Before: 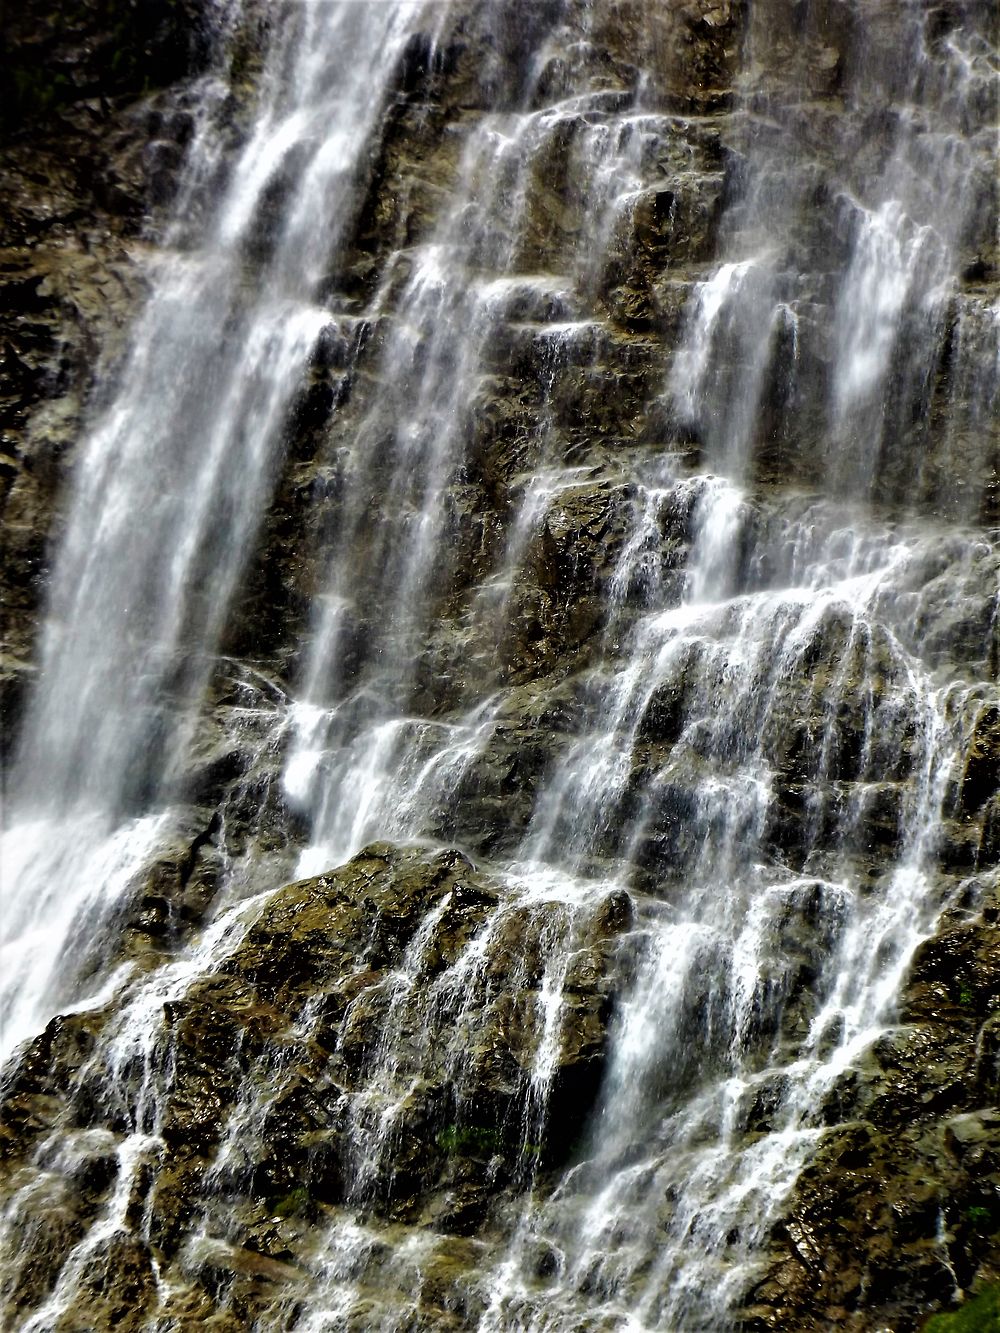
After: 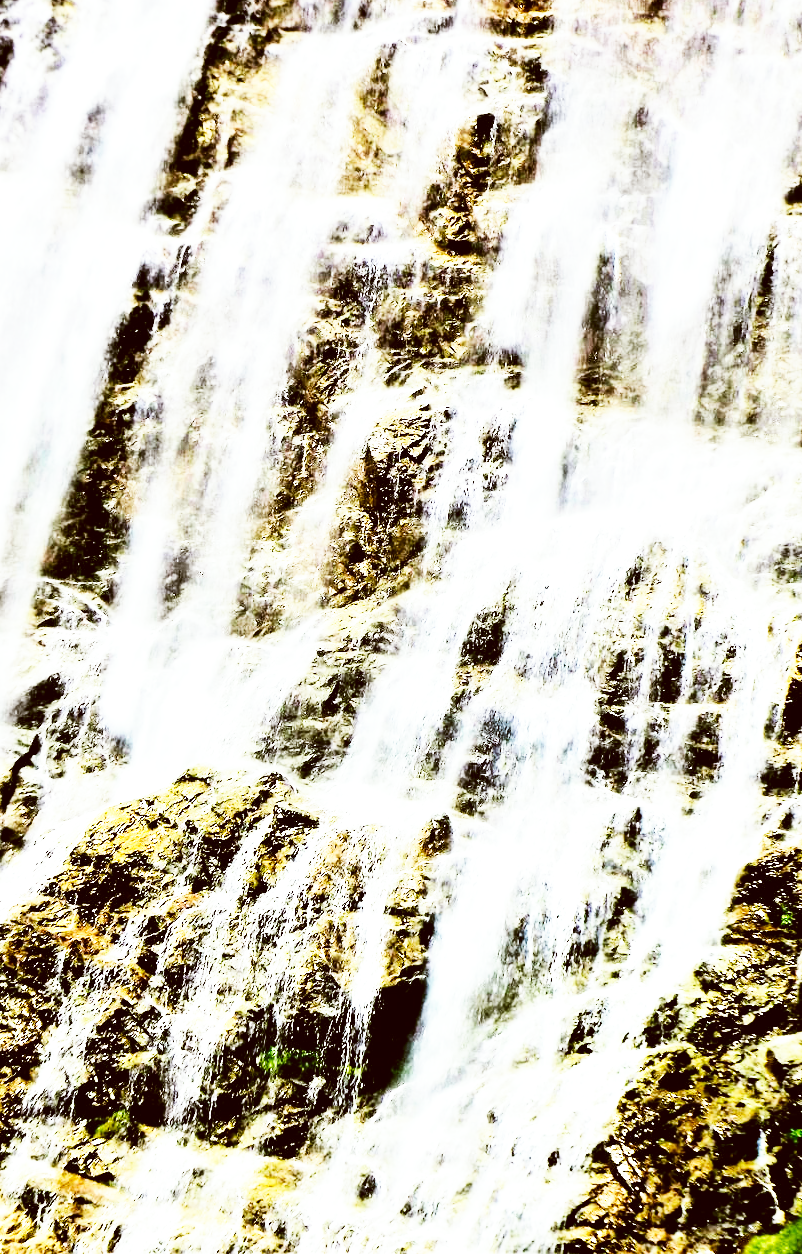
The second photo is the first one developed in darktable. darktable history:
base curve: curves: ch0 [(0, 0) (0.007, 0.004) (0.027, 0.03) (0.046, 0.07) (0.207, 0.54) (0.442, 0.872) (0.673, 0.972) (1, 1)], exposure shift 0.577, preserve colors none
crop and rotate: left 17.92%, top 5.925%, right 1.82%
color correction: highlights a* -0.489, highlights b* 0.154, shadows a* 5.03, shadows b* 20.11
exposure: black level correction 0, exposure 1.102 EV, compensate highlight preservation false
tone equalizer: -7 EV 0.164 EV, -6 EV 0.564 EV, -5 EV 1.12 EV, -4 EV 1.3 EV, -3 EV 1.16 EV, -2 EV 0.6 EV, -1 EV 0.168 EV, edges refinement/feathering 500, mask exposure compensation -1.57 EV, preserve details no
